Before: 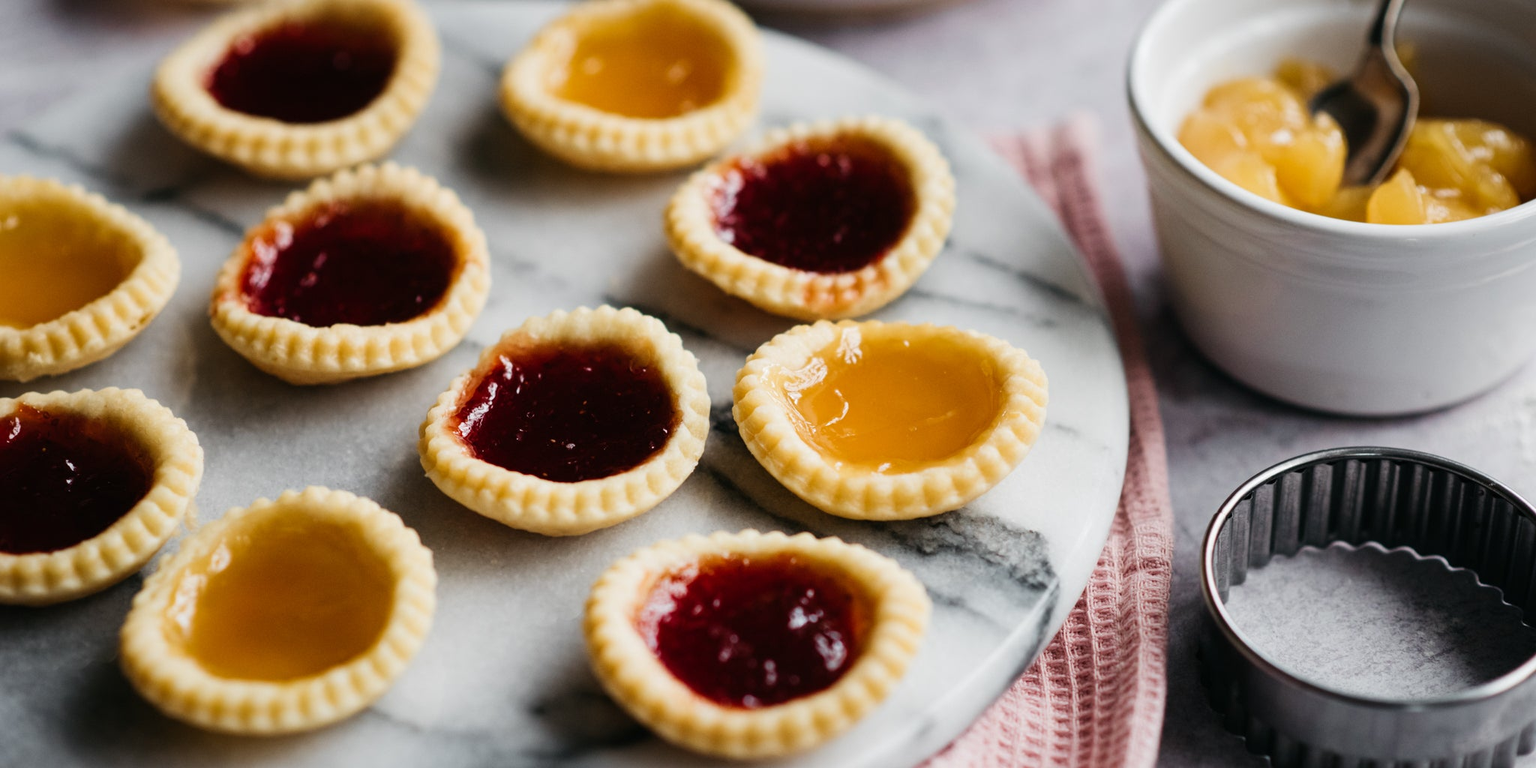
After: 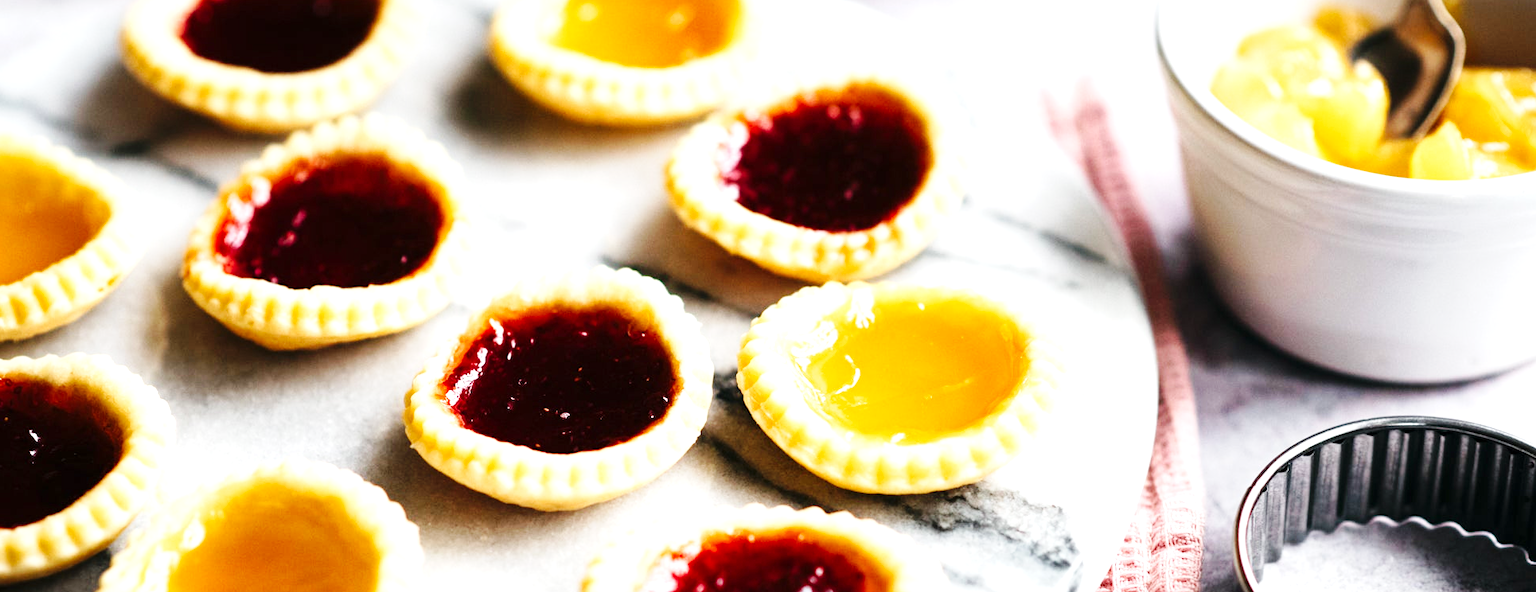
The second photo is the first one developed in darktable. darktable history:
exposure: black level correction 0.001, exposure 1.132 EV, compensate highlight preservation false
base curve: curves: ch0 [(0, 0) (0.032, 0.025) (0.121, 0.166) (0.206, 0.329) (0.605, 0.79) (1, 1)], preserve colors none
crop: left 2.504%, top 7.179%, right 3.243%, bottom 20.135%
